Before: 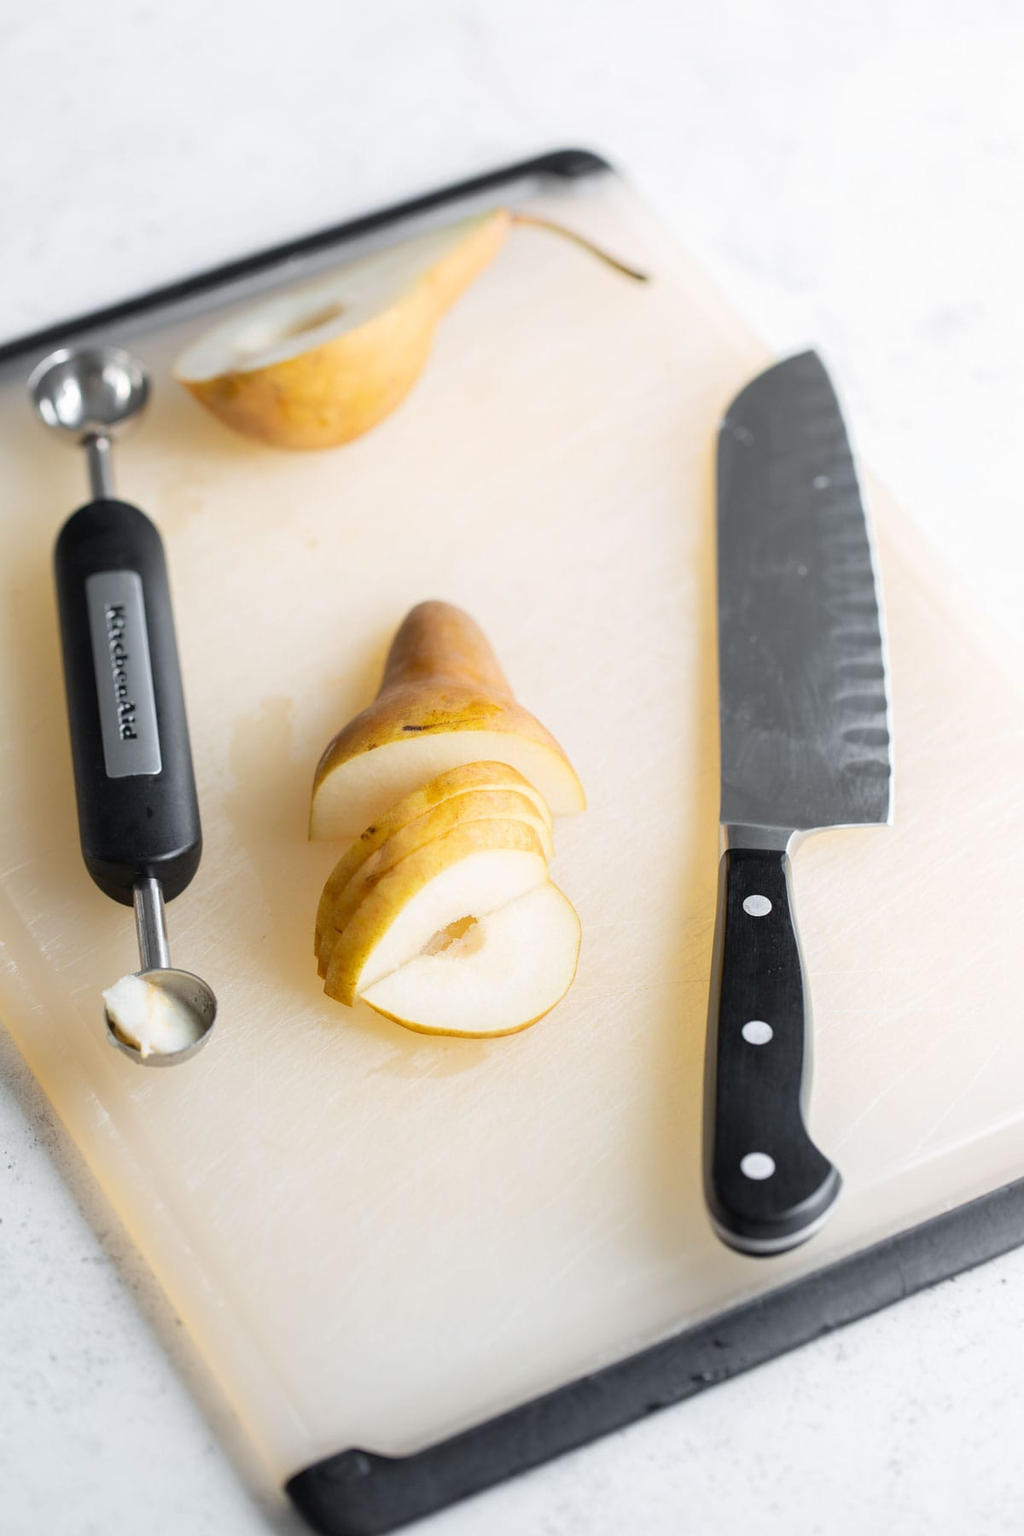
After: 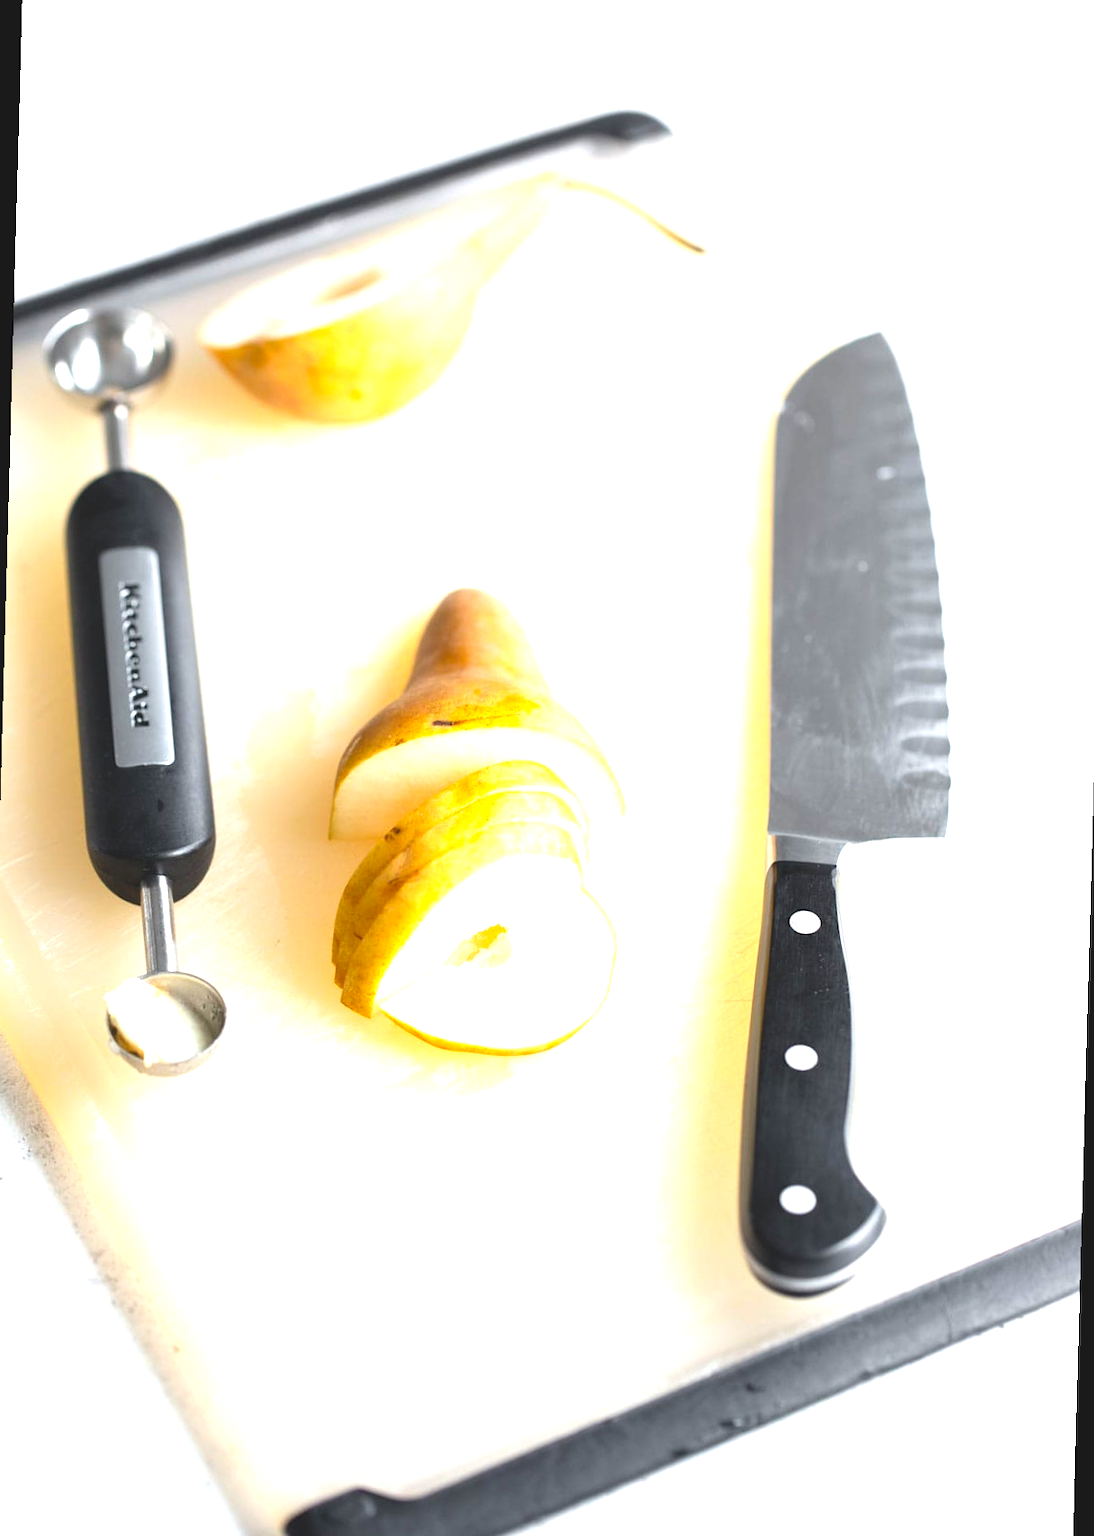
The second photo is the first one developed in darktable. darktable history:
color balance rgb: linear chroma grading › global chroma 3.45%, perceptual saturation grading › global saturation 11.24%, perceptual brilliance grading › global brilliance 3.04%, global vibrance 2.8%
rotate and perspective: rotation 1.57°, crop left 0.018, crop right 0.982, crop top 0.039, crop bottom 0.961
exposure: black level correction -0.005, exposure 1 EV, compensate highlight preservation false
